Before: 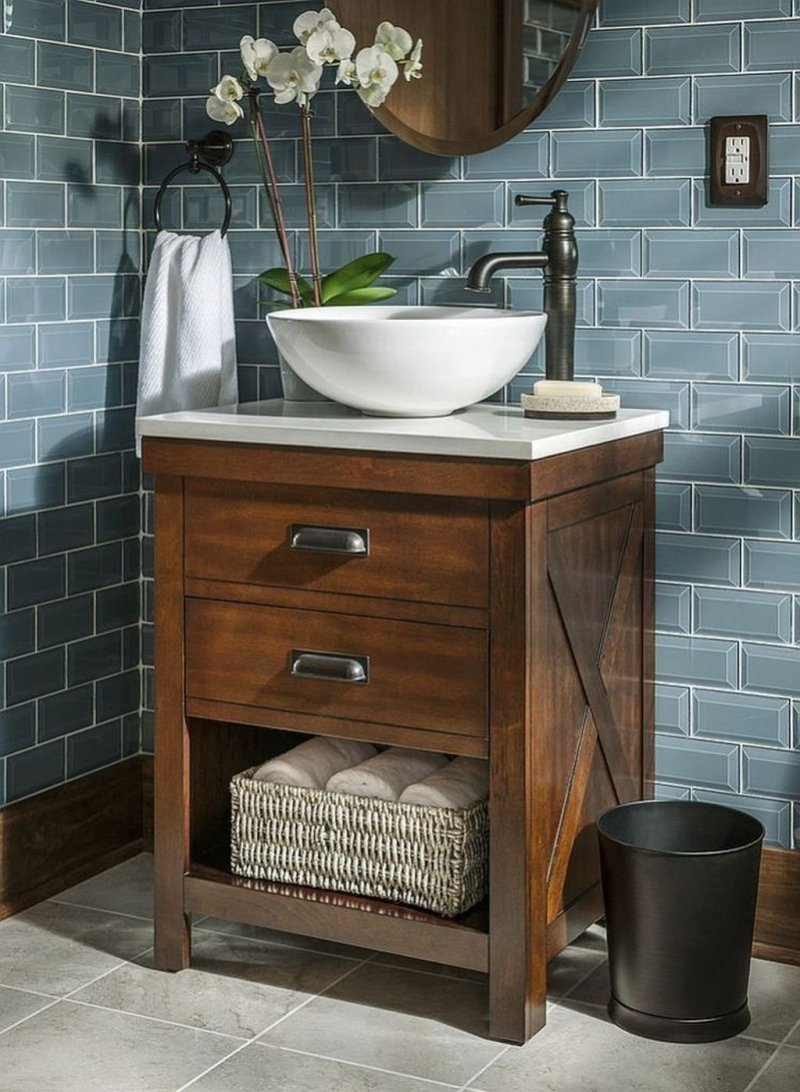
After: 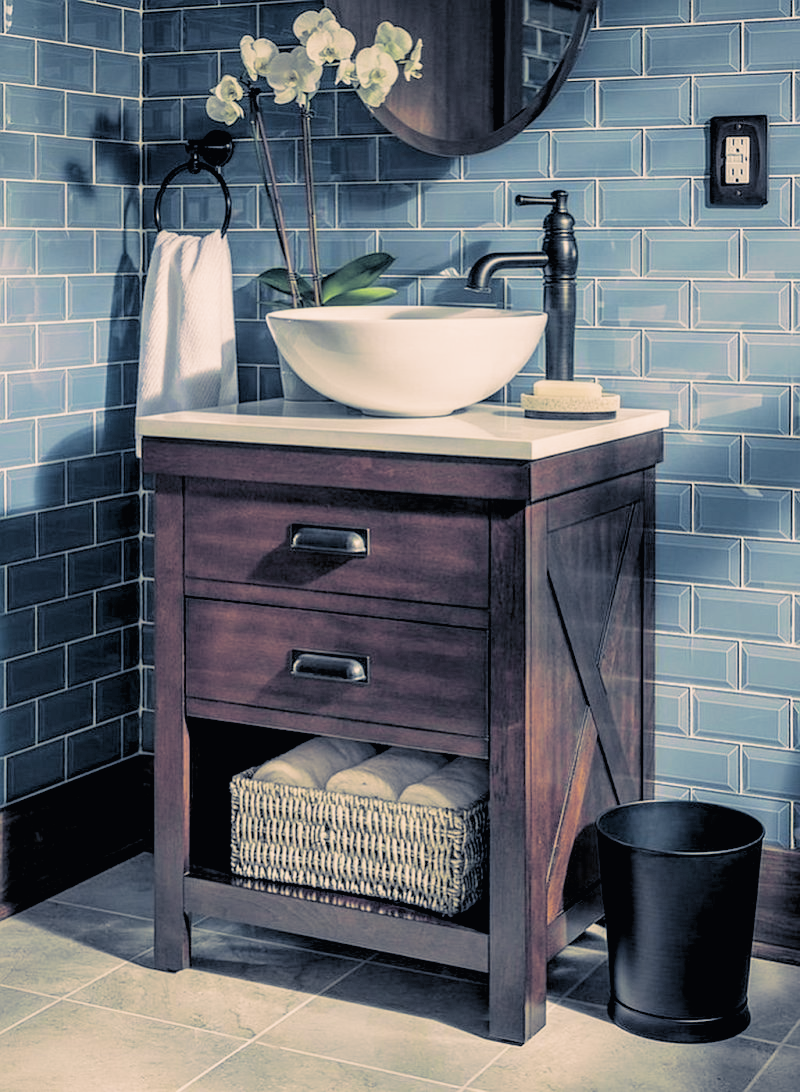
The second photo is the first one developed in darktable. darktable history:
split-toning: shadows › hue 226.8°, shadows › saturation 0.56, highlights › hue 28.8°, balance -40, compress 0%
tone curve: curves: ch0 [(0, 0.021) (0.049, 0.044) (0.152, 0.14) (0.328, 0.377) (0.473, 0.543) (0.641, 0.705) (0.85, 0.894) (1, 0.969)]; ch1 [(0, 0) (0.302, 0.331) (0.433, 0.432) (0.472, 0.47) (0.502, 0.503) (0.527, 0.521) (0.564, 0.58) (0.614, 0.626) (0.677, 0.701) (0.859, 0.885) (1, 1)]; ch2 [(0, 0) (0.33, 0.301) (0.447, 0.44) (0.487, 0.496) (0.502, 0.516) (0.535, 0.563) (0.565, 0.593) (0.608, 0.638) (1, 1)], color space Lab, independent channels, preserve colors none
rgb levels: preserve colors sum RGB, levels [[0.038, 0.433, 0.934], [0, 0.5, 1], [0, 0.5, 1]]
